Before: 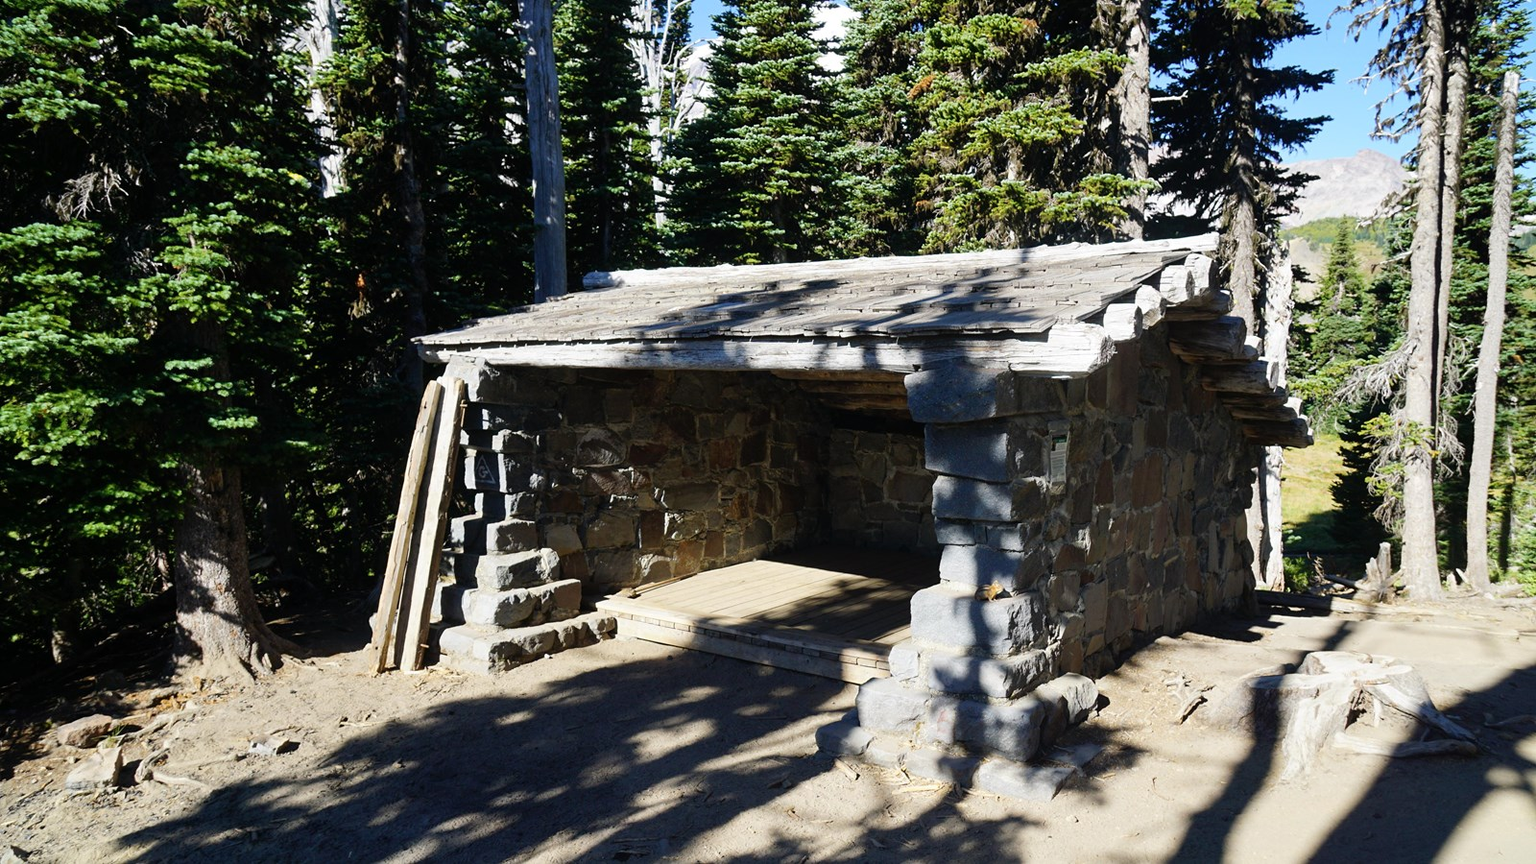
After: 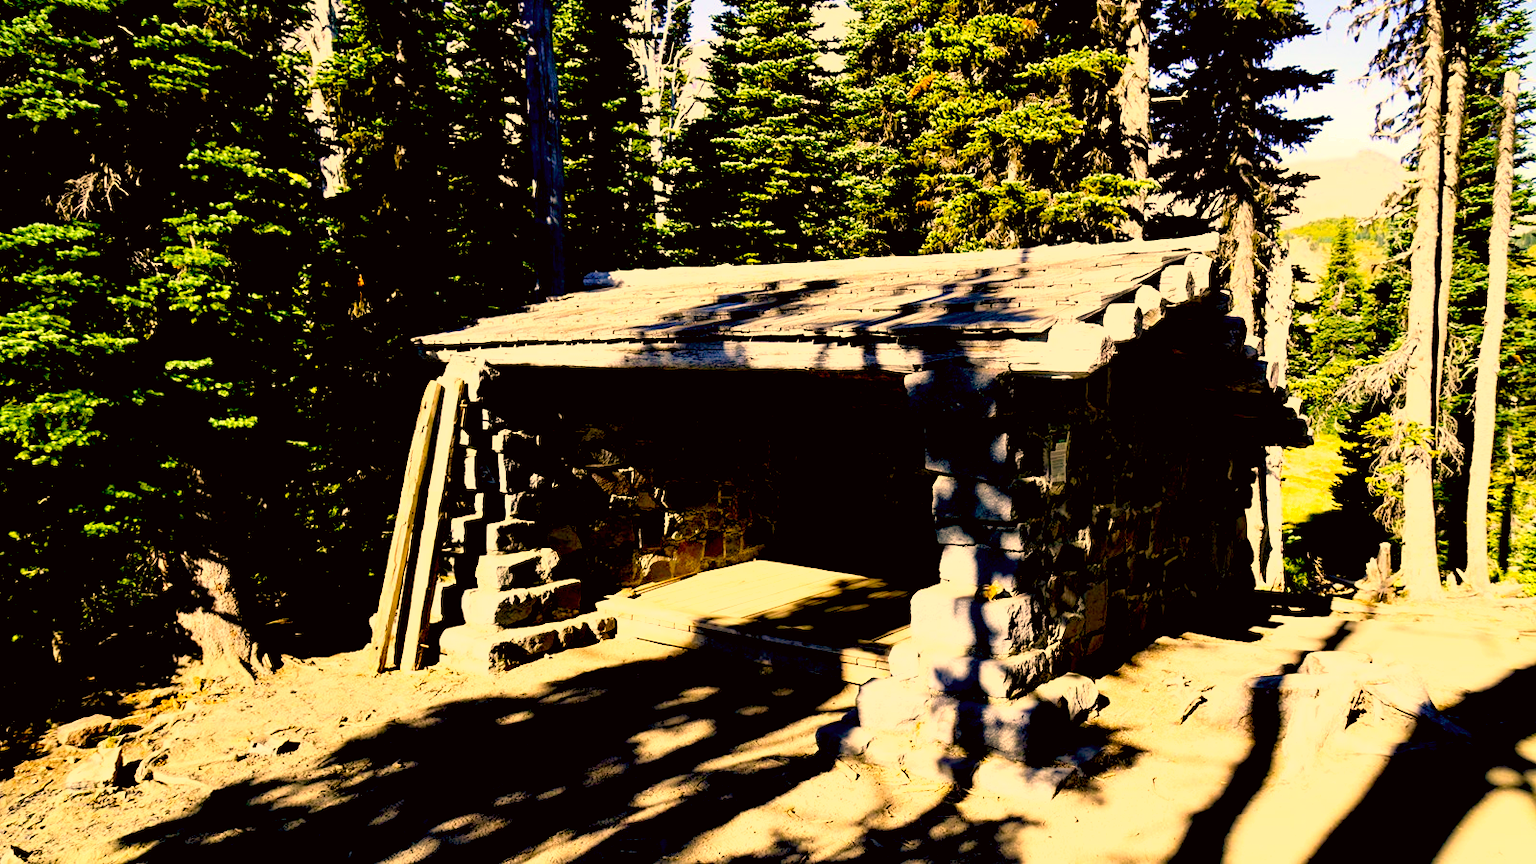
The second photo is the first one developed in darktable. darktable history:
exposure: black level correction 0.04, exposure 0.498 EV, compensate highlight preservation false
color correction: highlights a* 18.12, highlights b* 35.96, shadows a* 1.33, shadows b* 6.8, saturation 1.04
shadows and highlights: shadows -1.82, highlights 39.88
color balance rgb: shadows lift › chroma 0.686%, shadows lift › hue 115.68°, perceptual saturation grading › global saturation 25.483%, global vibrance 20%
